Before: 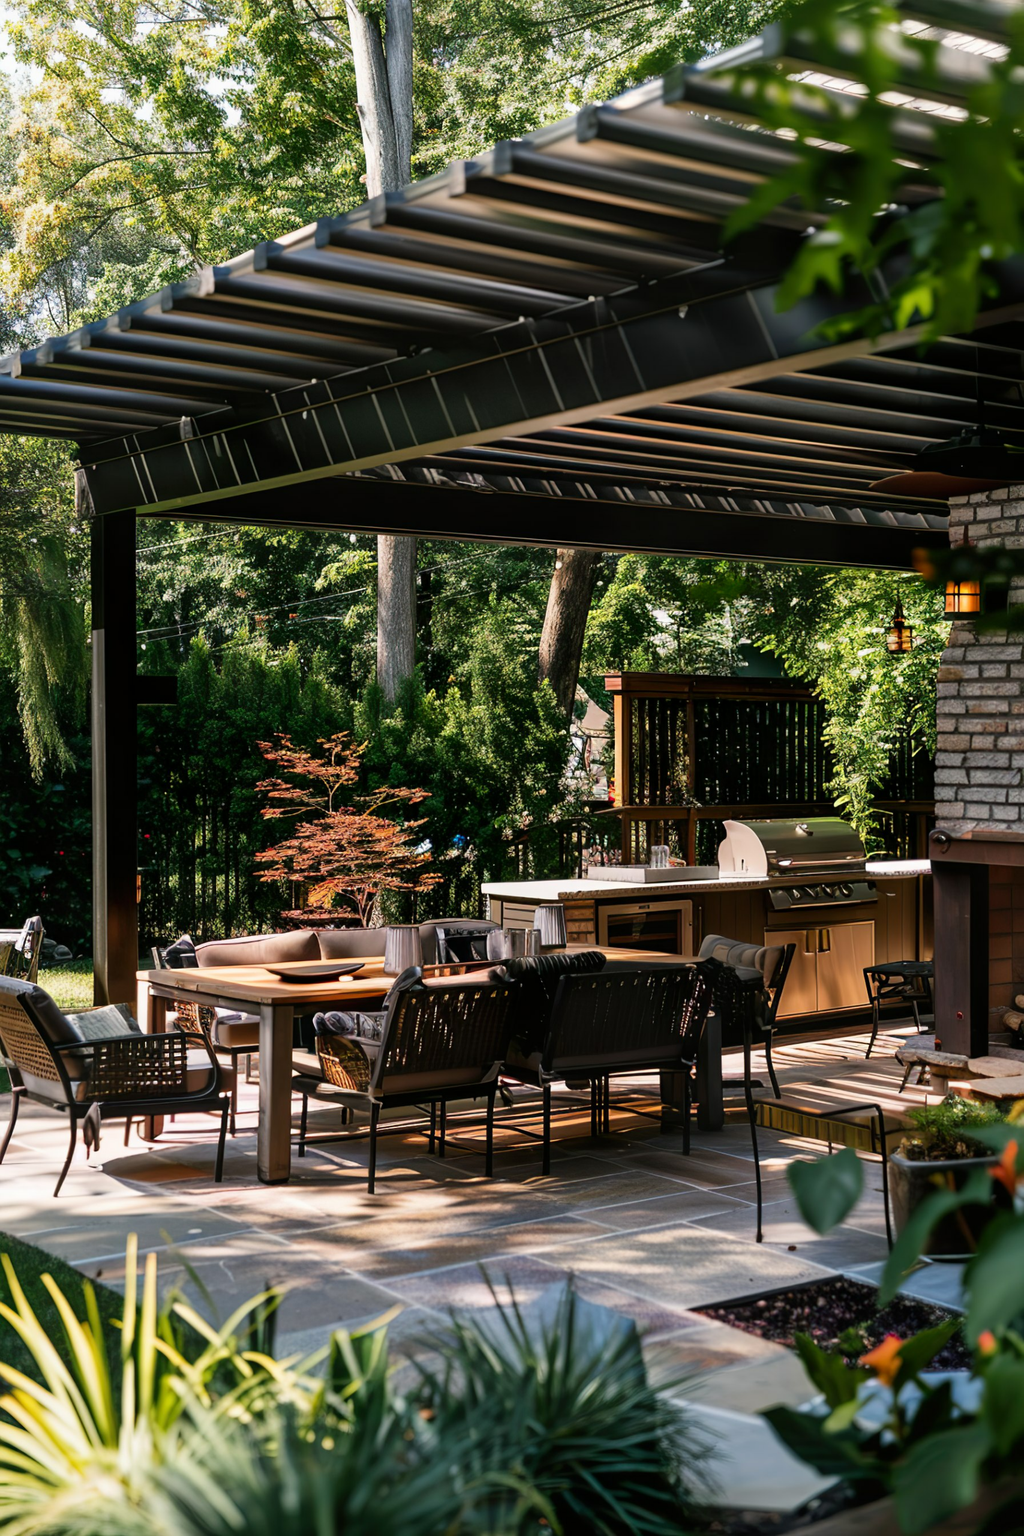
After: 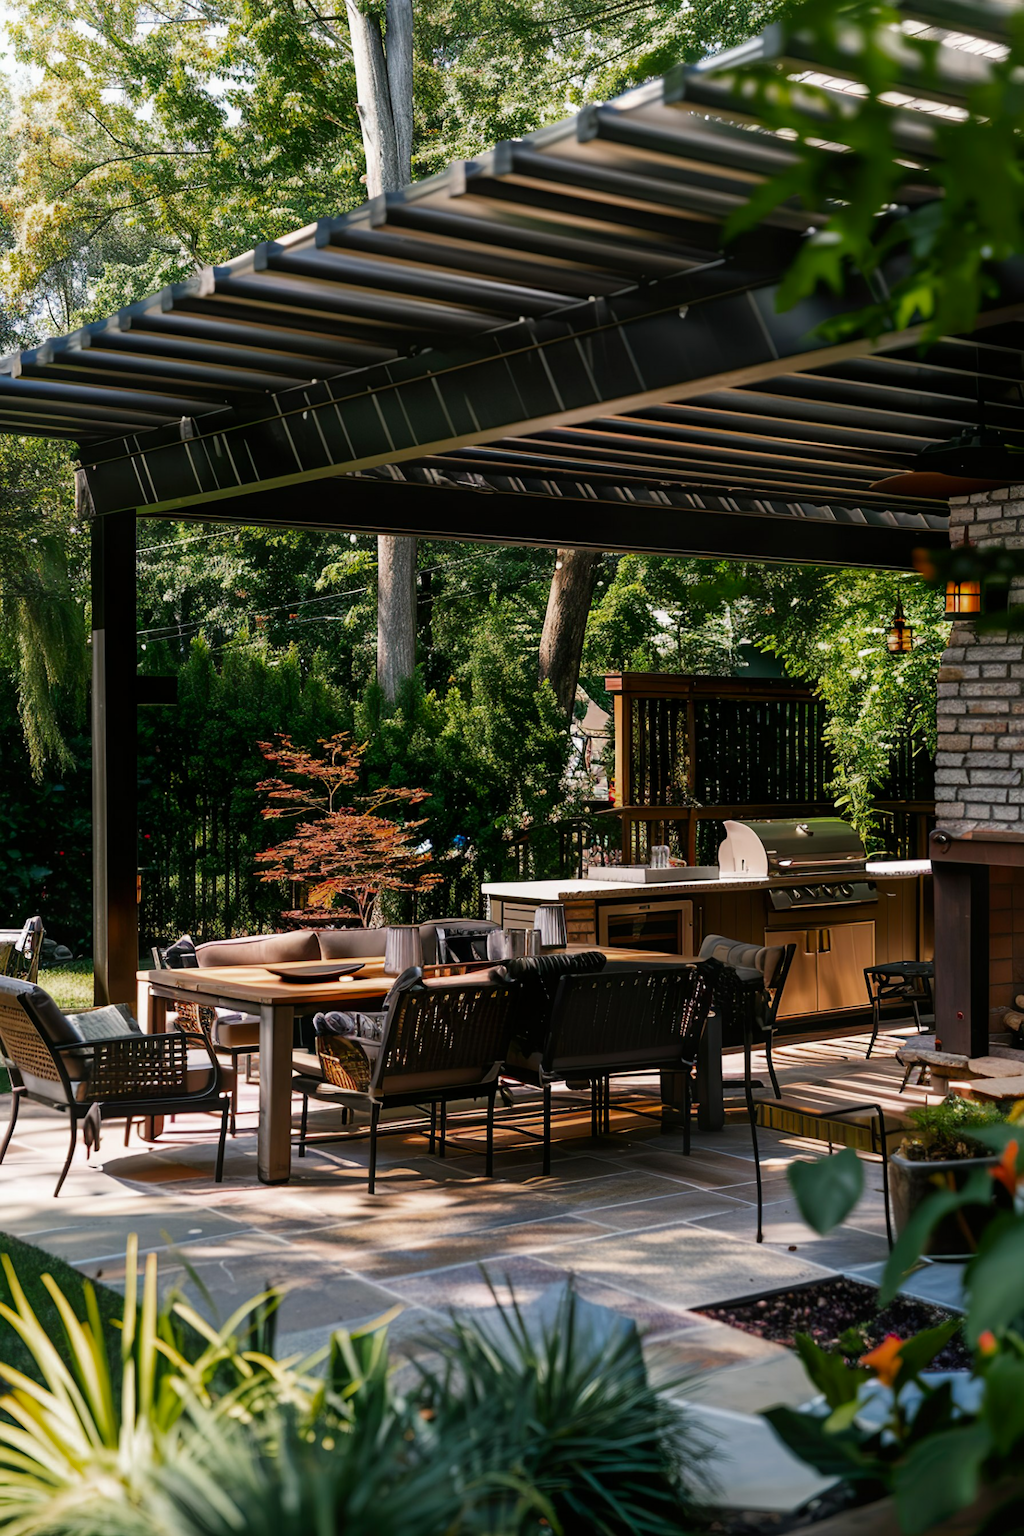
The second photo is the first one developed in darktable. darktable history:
shadows and highlights: shadows -23.08, highlights 46.15, soften with gaussian
color zones: curves: ch0 [(0, 0.425) (0.143, 0.422) (0.286, 0.42) (0.429, 0.419) (0.571, 0.419) (0.714, 0.42) (0.857, 0.422) (1, 0.425)]
